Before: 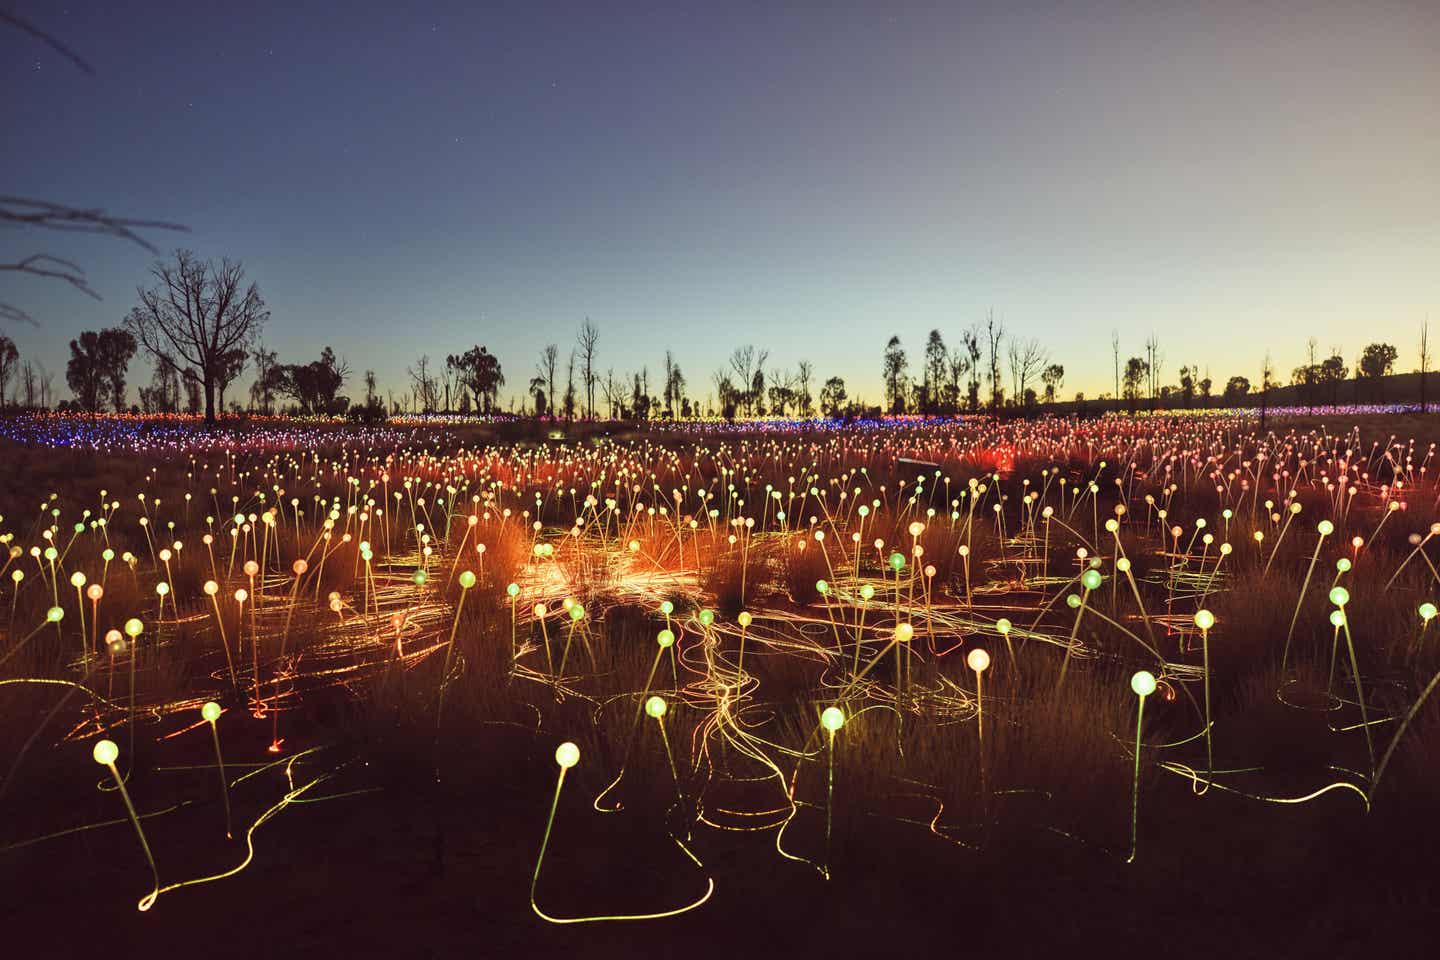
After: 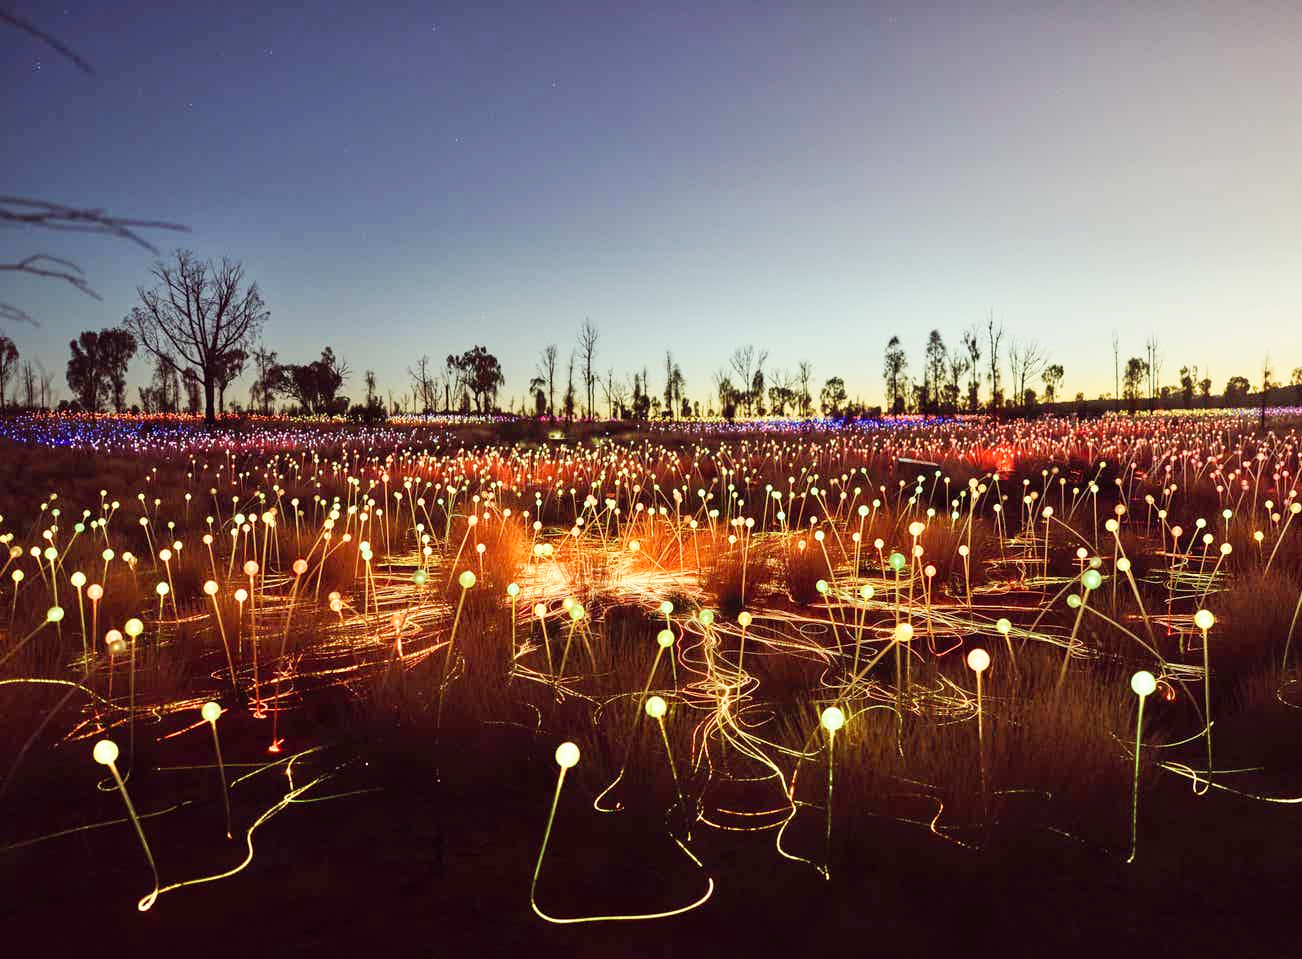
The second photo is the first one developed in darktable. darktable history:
tone curve: curves: ch0 [(0, 0) (0.051, 0.027) (0.096, 0.071) (0.219, 0.248) (0.428, 0.52) (0.596, 0.713) (0.727, 0.823) (0.859, 0.924) (1, 1)]; ch1 [(0, 0) (0.1, 0.038) (0.318, 0.221) (0.413, 0.325) (0.443, 0.412) (0.483, 0.474) (0.503, 0.501) (0.516, 0.515) (0.548, 0.575) (0.561, 0.596) (0.594, 0.647) (0.666, 0.701) (1, 1)]; ch2 [(0, 0) (0.453, 0.435) (0.479, 0.476) (0.504, 0.5) (0.52, 0.526) (0.557, 0.585) (0.583, 0.608) (0.824, 0.815) (1, 1)], preserve colors none
crop: right 9.522%, bottom 0.027%
